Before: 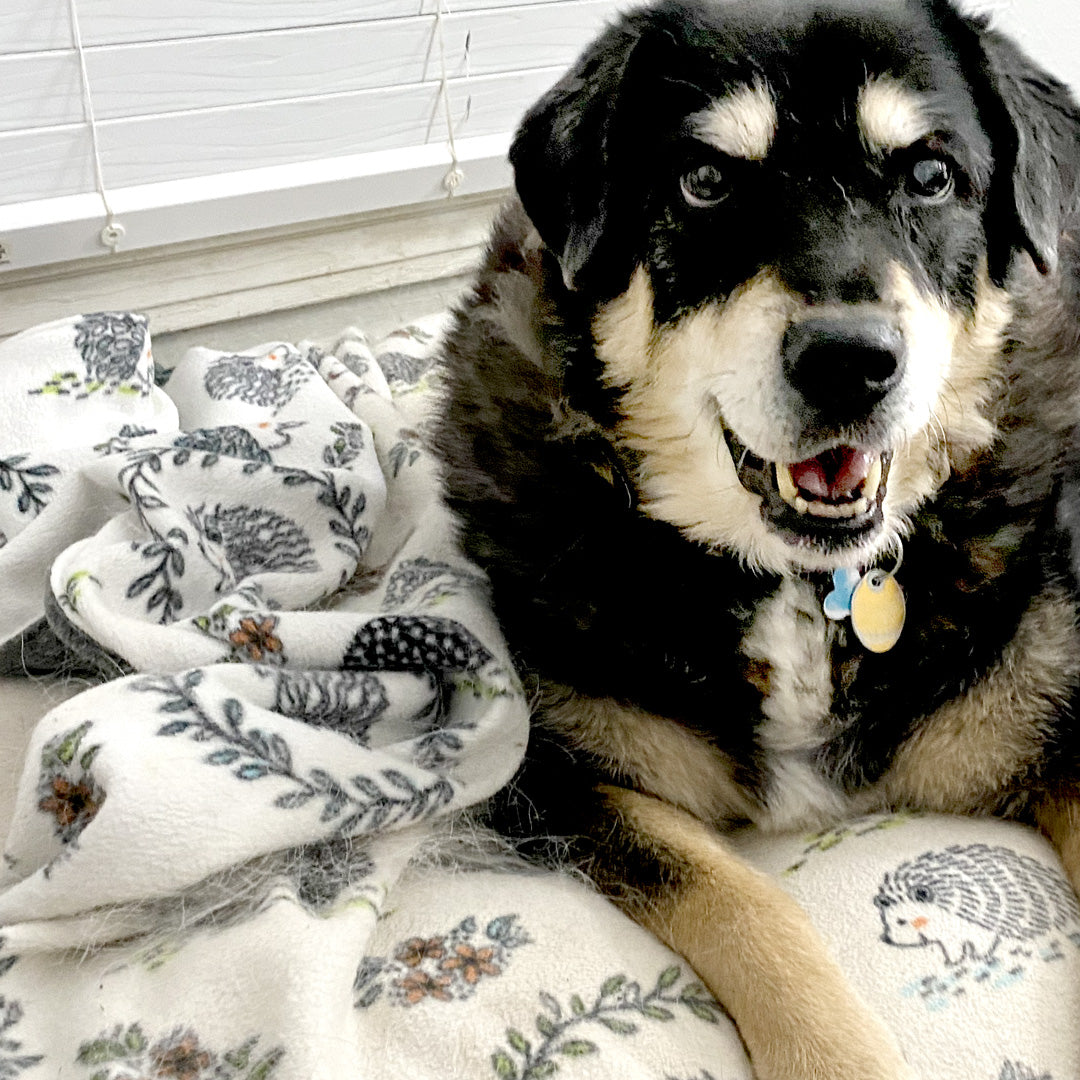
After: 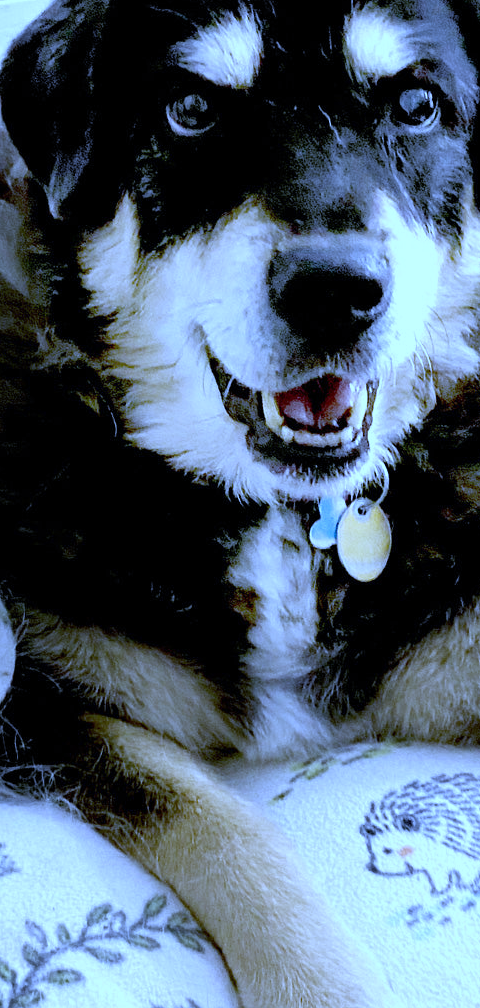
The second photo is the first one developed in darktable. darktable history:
white balance: red 0.766, blue 1.537
crop: left 47.628%, top 6.643%, right 7.874%
